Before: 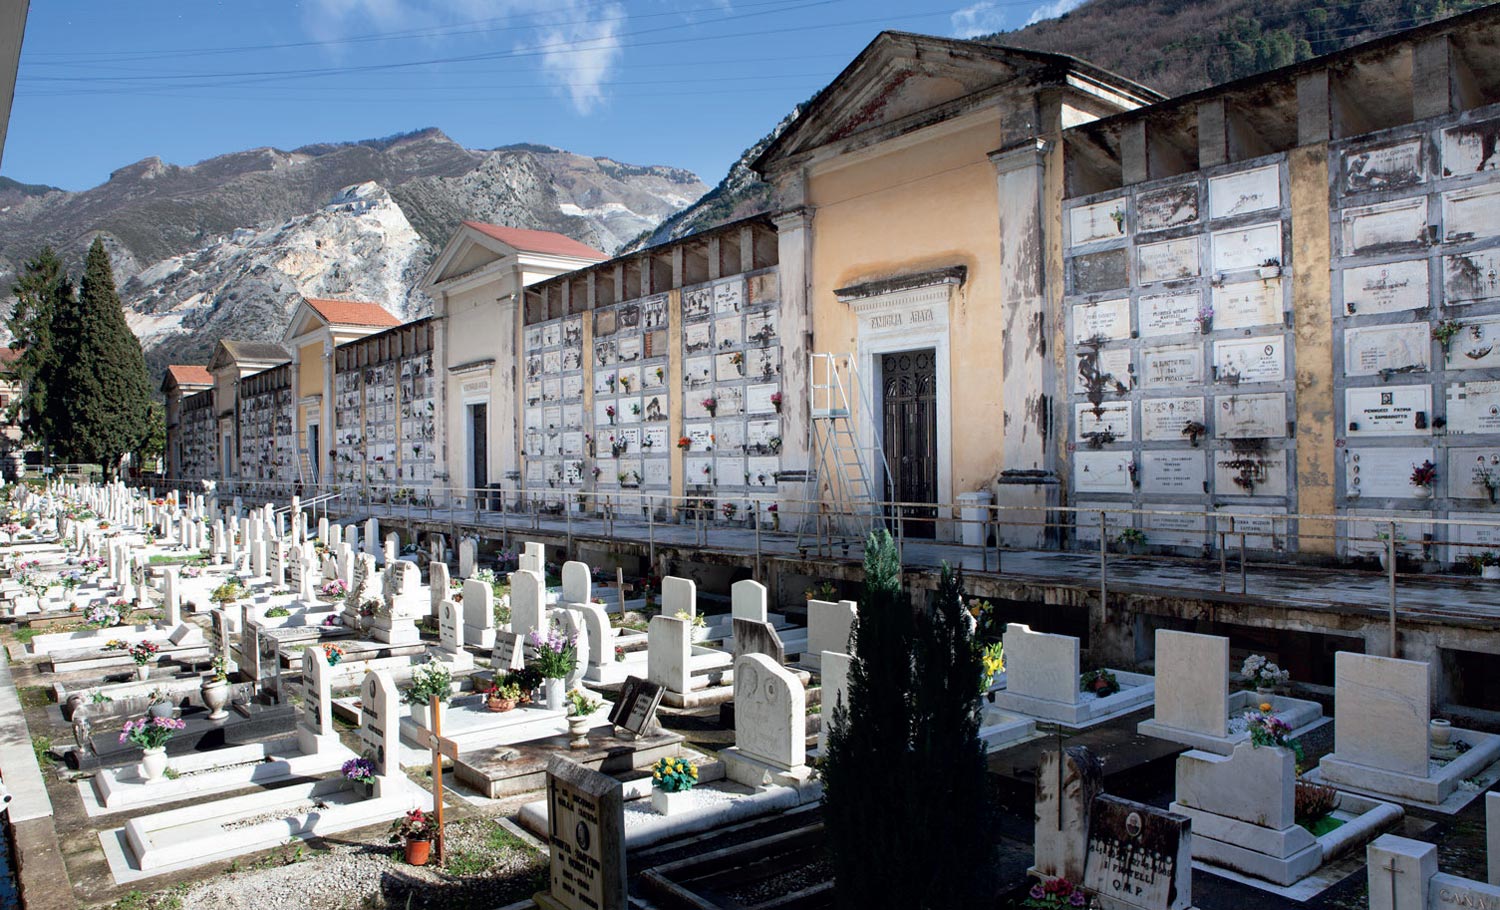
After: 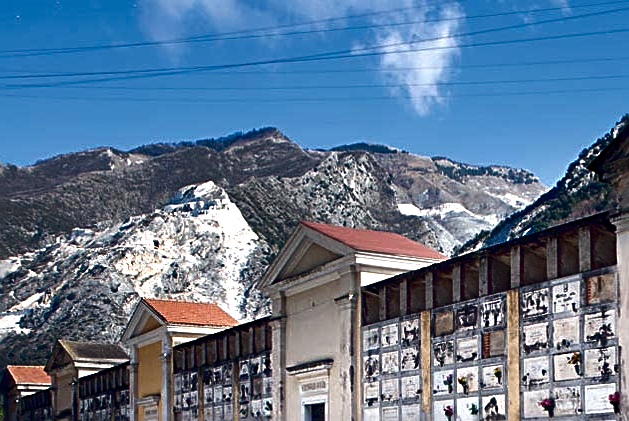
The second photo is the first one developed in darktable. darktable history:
white balance: emerald 1
crop and rotate: left 10.817%, top 0.062%, right 47.194%, bottom 53.626%
color balance rgb: shadows lift › hue 87.51°, highlights gain › chroma 0.68%, highlights gain › hue 55.1°, global offset › chroma 0.13%, global offset › hue 253.66°, linear chroma grading › global chroma 0.5%, perceptual saturation grading › global saturation 16.38%
sharpen: radius 2.584, amount 0.688
contrast brightness saturation: brightness -0.52
exposure: black level correction 0, exposure 0.5 EV, compensate exposure bias true, compensate highlight preservation false
